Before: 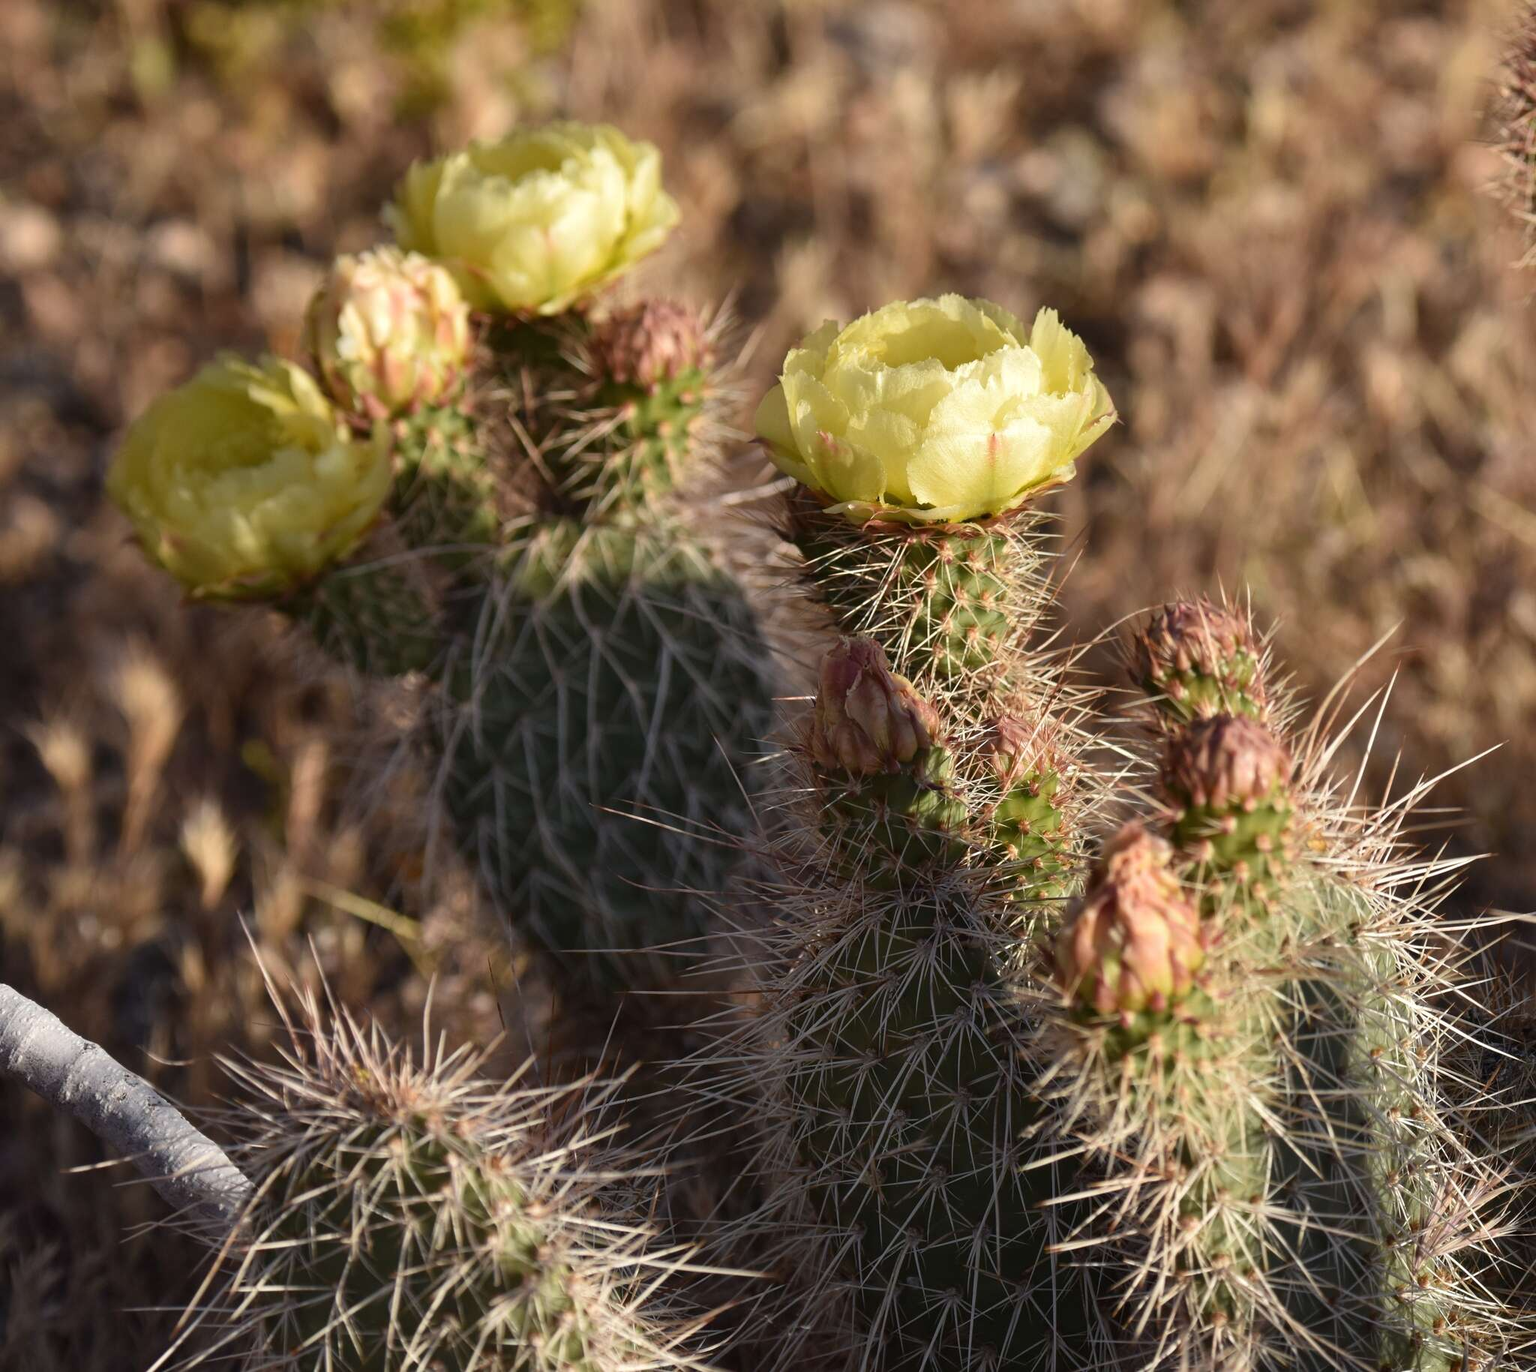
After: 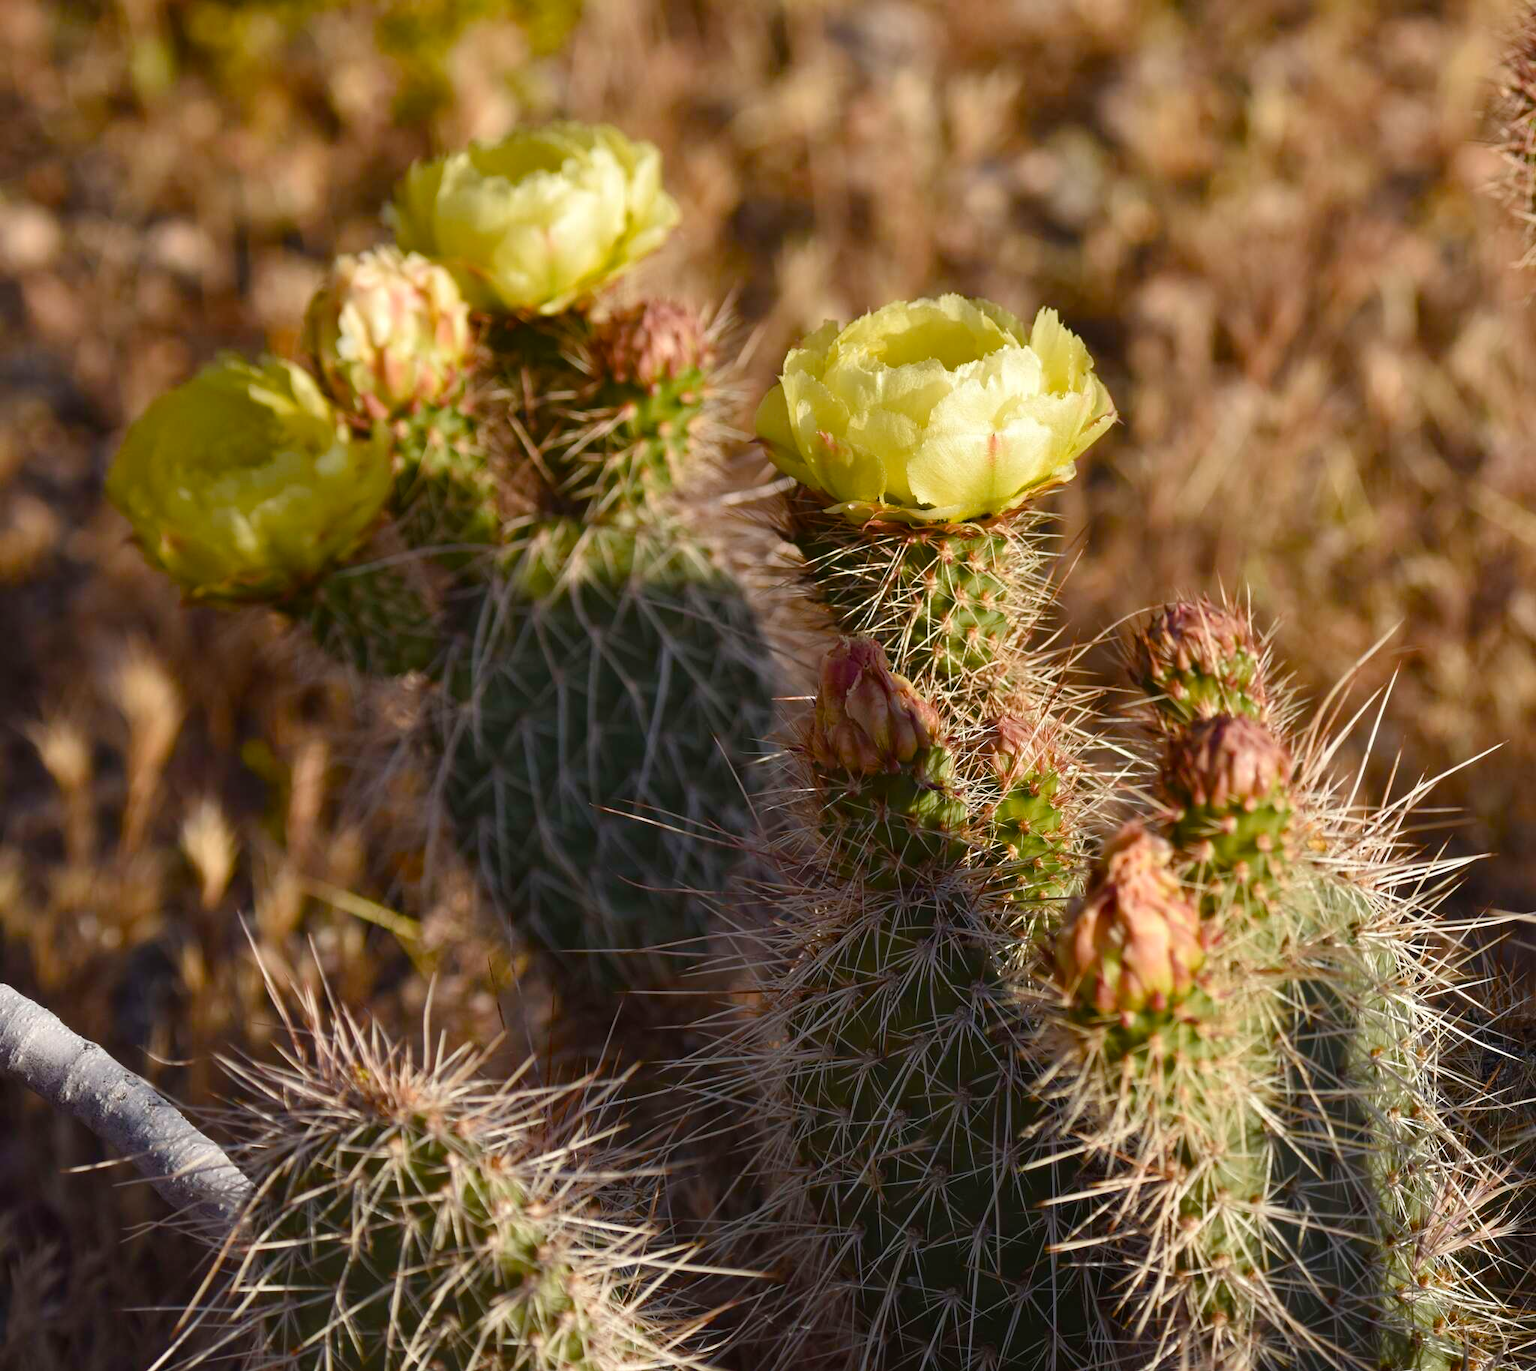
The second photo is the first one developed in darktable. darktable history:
color balance rgb: perceptual saturation grading › global saturation 20%, perceptual saturation grading › highlights -14.289%, perceptual saturation grading › shadows 49.346%, global vibrance 9.433%
exposure: compensate highlight preservation false
